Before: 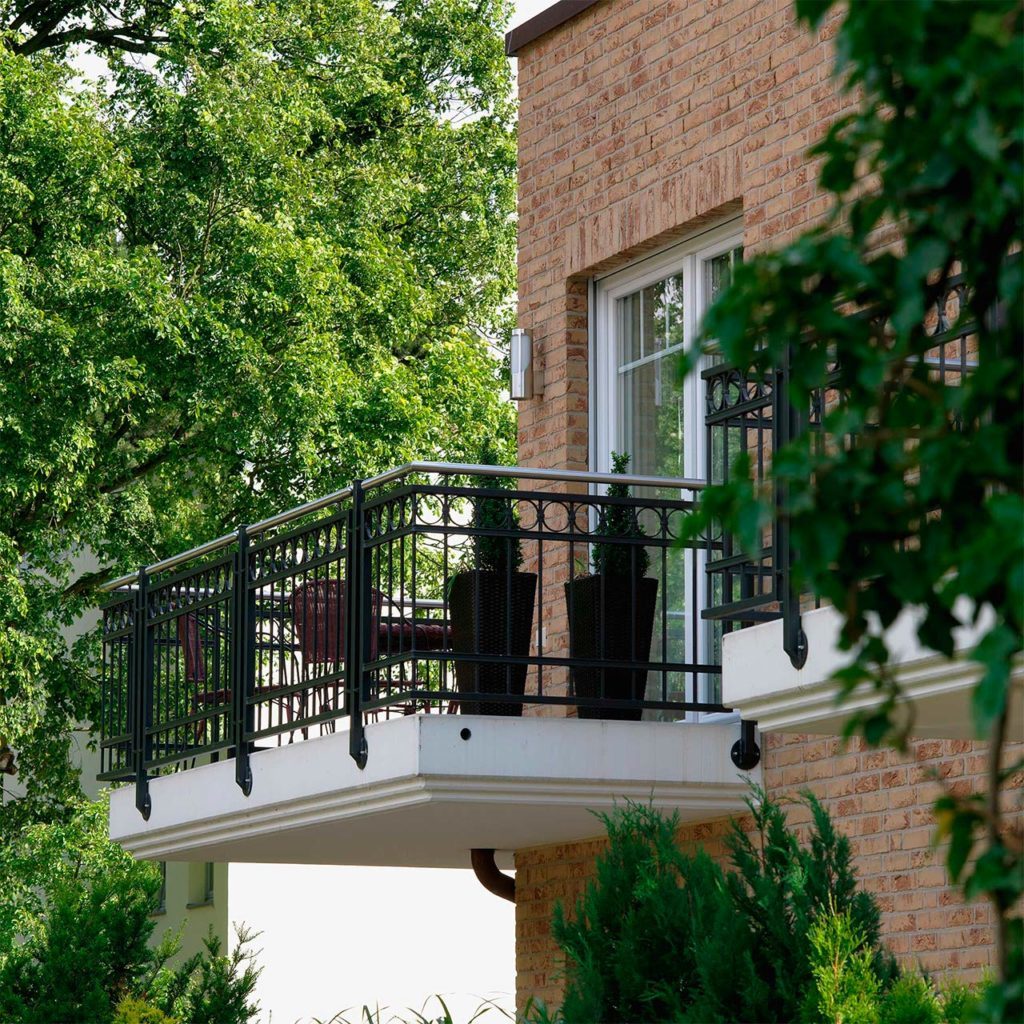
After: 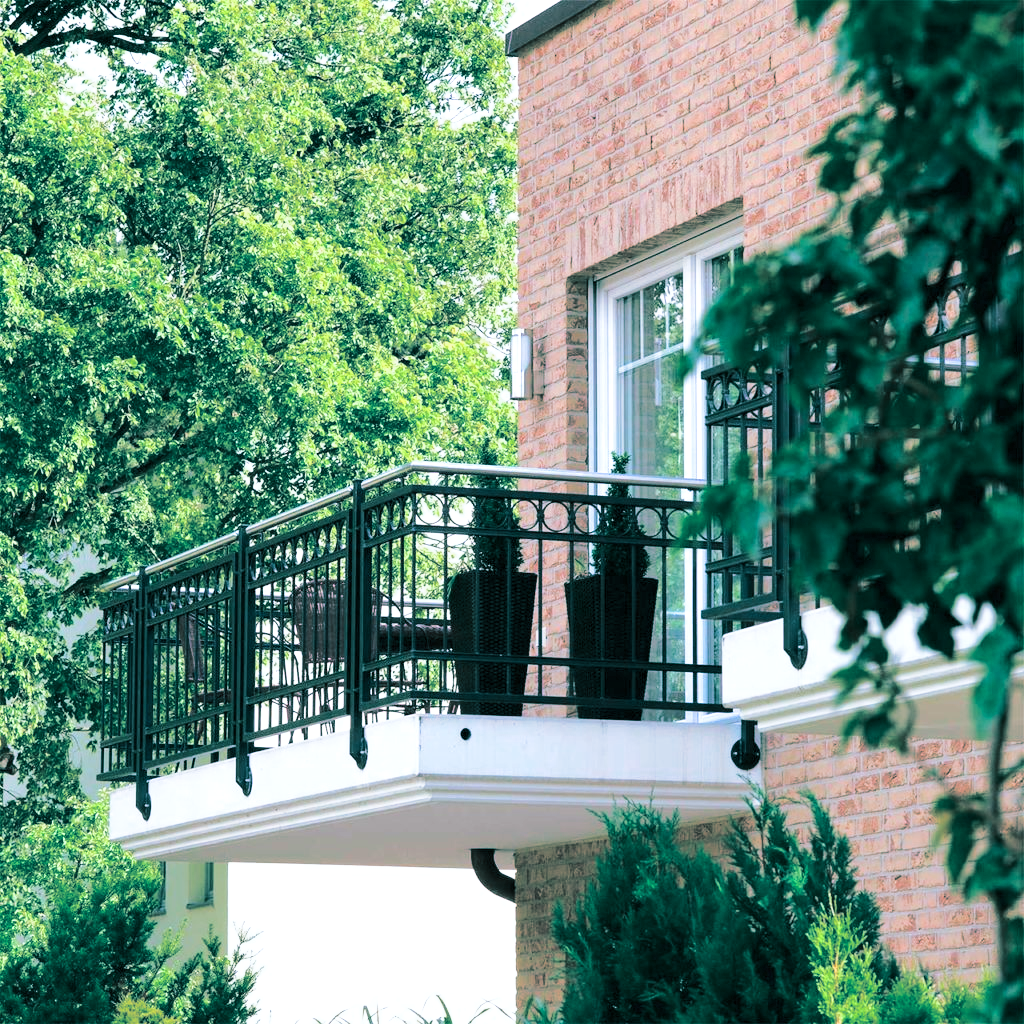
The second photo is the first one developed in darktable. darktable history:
split-toning: shadows › hue 186.43°, highlights › hue 49.29°, compress 30.29%
exposure: exposure 0.3 EV, compensate highlight preservation false
base curve: curves: ch0 [(0, 0) (0.025, 0.046) (0.112, 0.277) (0.467, 0.74) (0.814, 0.929) (1, 0.942)]
color correction: highlights a* -2.24, highlights b* -18.1
